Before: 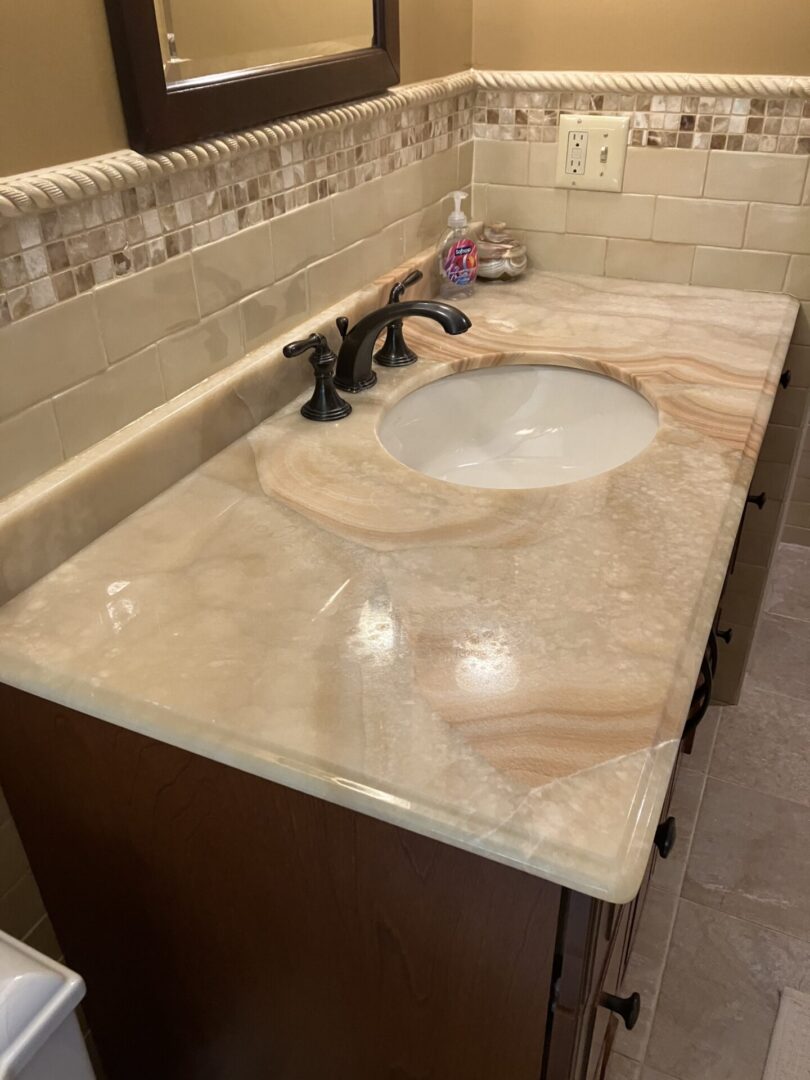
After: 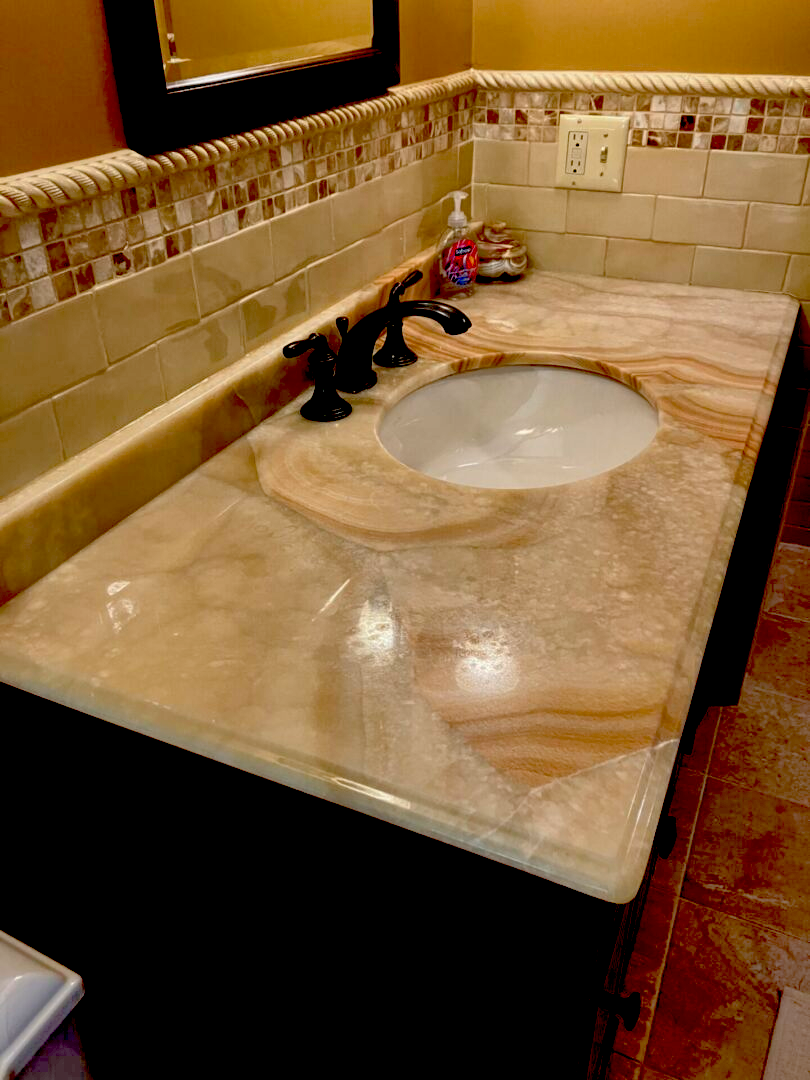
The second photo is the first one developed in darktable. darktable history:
local contrast: highlights 100%, shadows 100%, detail 120%, midtone range 0.2
exposure: black level correction 0.1, exposure -0.092 EV, compensate highlight preservation false
shadows and highlights: on, module defaults
